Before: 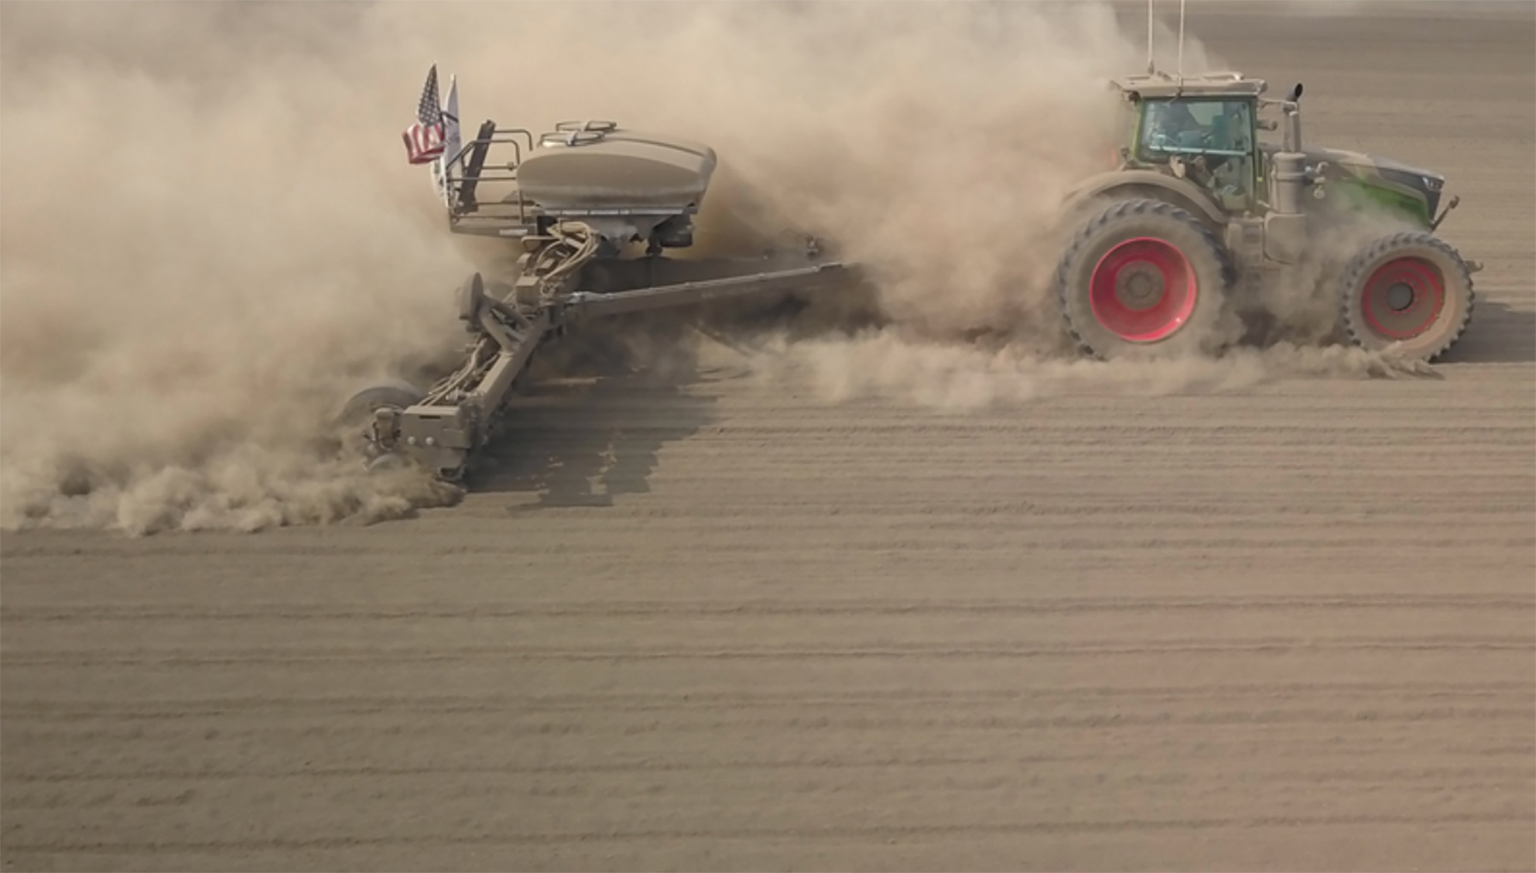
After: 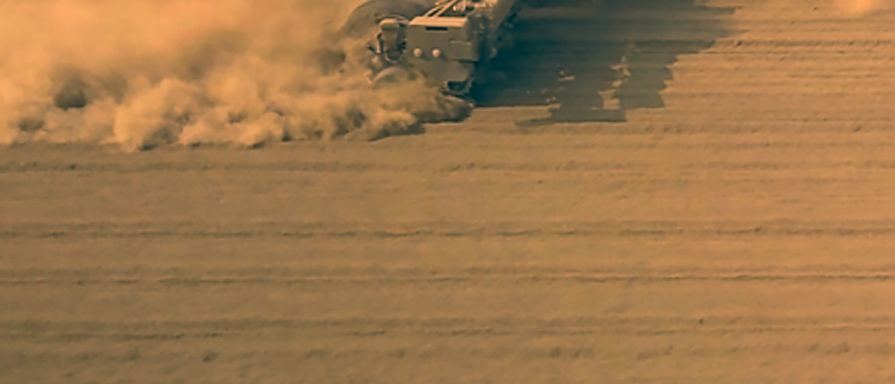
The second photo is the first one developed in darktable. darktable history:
crop: top 44.483%, right 43.593%, bottom 12.892%
tone equalizer: -8 EV -0.417 EV, -7 EV -0.389 EV, -6 EV -0.333 EV, -5 EV -0.222 EV, -3 EV 0.222 EV, -2 EV 0.333 EV, -1 EV 0.389 EV, +0 EV 0.417 EV, edges refinement/feathering 500, mask exposure compensation -1.57 EV, preserve details no
rotate and perspective: rotation 0.192°, lens shift (horizontal) -0.015, crop left 0.005, crop right 0.996, crop top 0.006, crop bottom 0.99
white balance: red 1.08, blue 0.791
sharpen: on, module defaults
color correction: highlights a* 17.03, highlights b* 0.205, shadows a* -15.38, shadows b* -14.56, saturation 1.5
